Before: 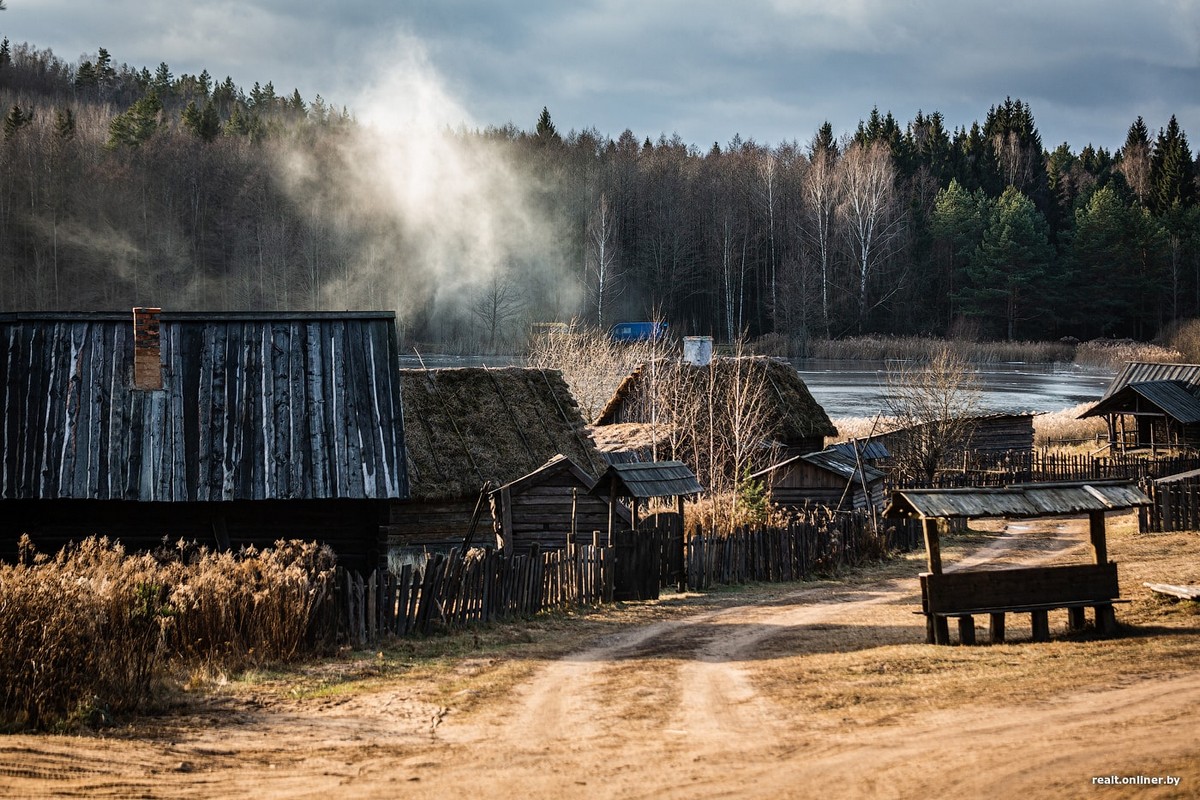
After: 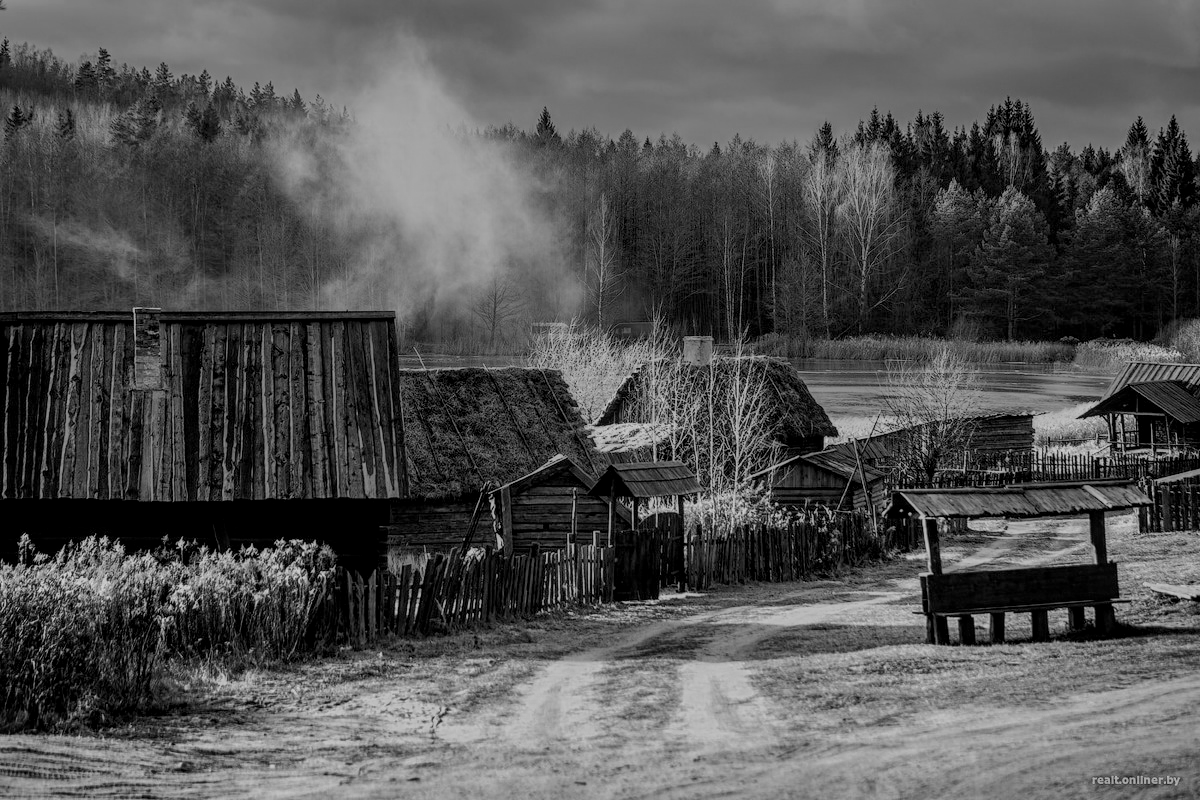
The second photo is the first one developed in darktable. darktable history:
local contrast: on, module defaults
color zones: curves: ch0 [(0.002, 0.589) (0.107, 0.484) (0.146, 0.249) (0.217, 0.352) (0.309, 0.525) (0.39, 0.404) (0.455, 0.169) (0.597, 0.055) (0.724, 0.212) (0.775, 0.691) (0.869, 0.571) (1, 0.587)]; ch1 [(0, 0) (0.143, 0) (0.286, 0) (0.429, 0) (0.571, 0) (0.714, 0) (0.857, 0)]
color correction: highlights a* -12.99, highlights b* -18.06, saturation 0.71
filmic rgb: middle gray luminance 18.43%, black relative exposure -10.45 EV, white relative exposure 3.42 EV, target black luminance 0%, hardness 6.03, latitude 98.87%, contrast 0.847, shadows ↔ highlights balance 0.412%
shadows and highlights: radius 107.93, shadows 41.04, highlights -72.33, low approximation 0.01, soften with gaussian
